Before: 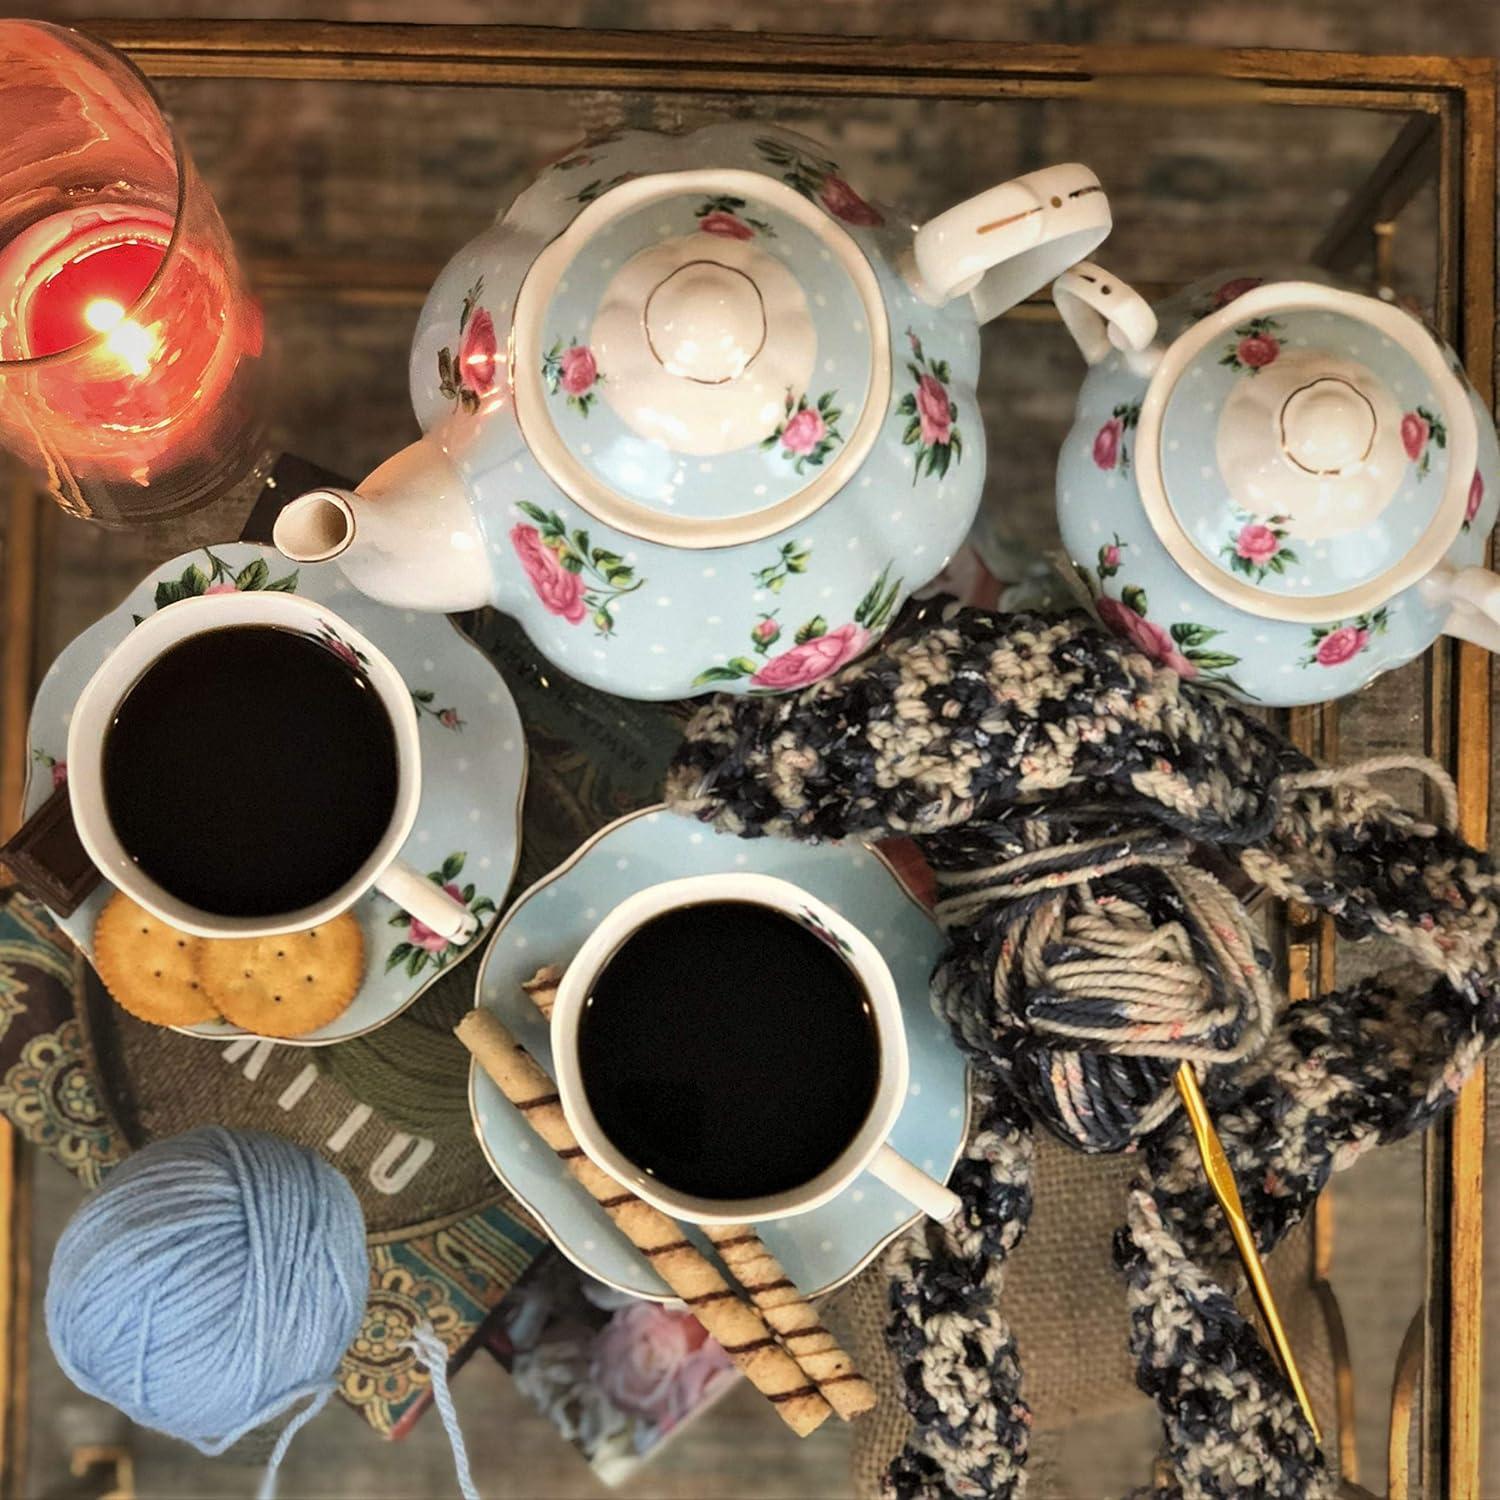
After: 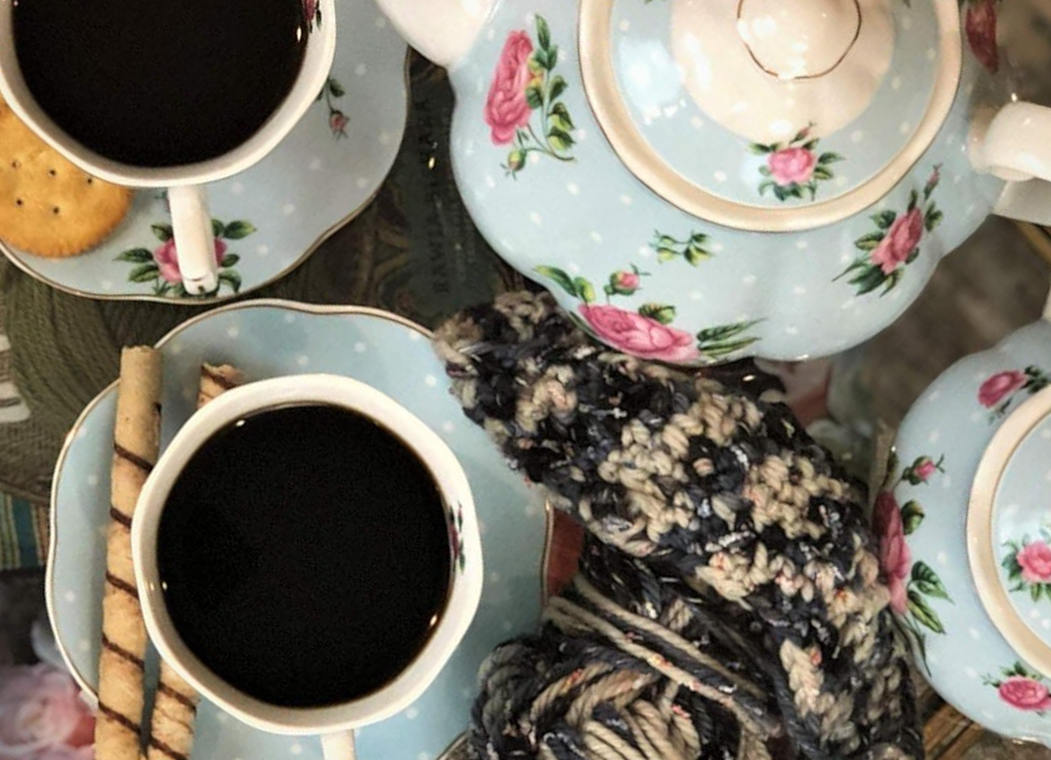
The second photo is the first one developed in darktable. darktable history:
crop and rotate: angle -44.39°, top 16.612%, right 0.849%, bottom 11.735%
